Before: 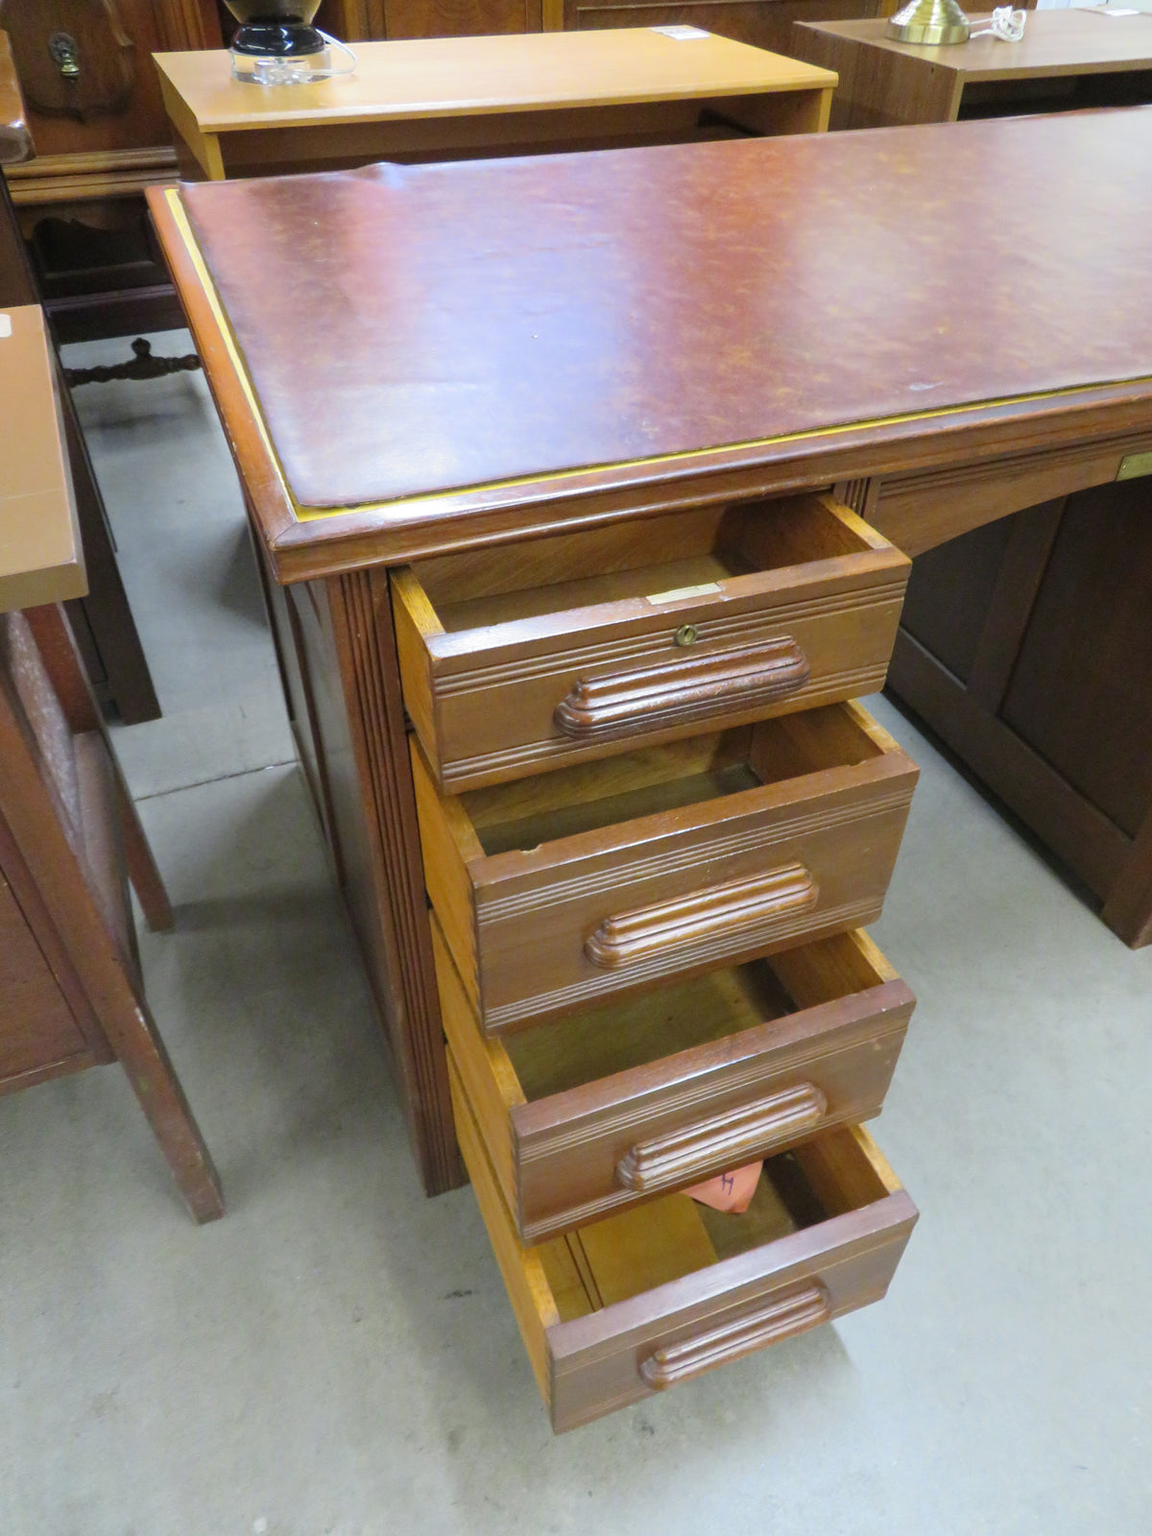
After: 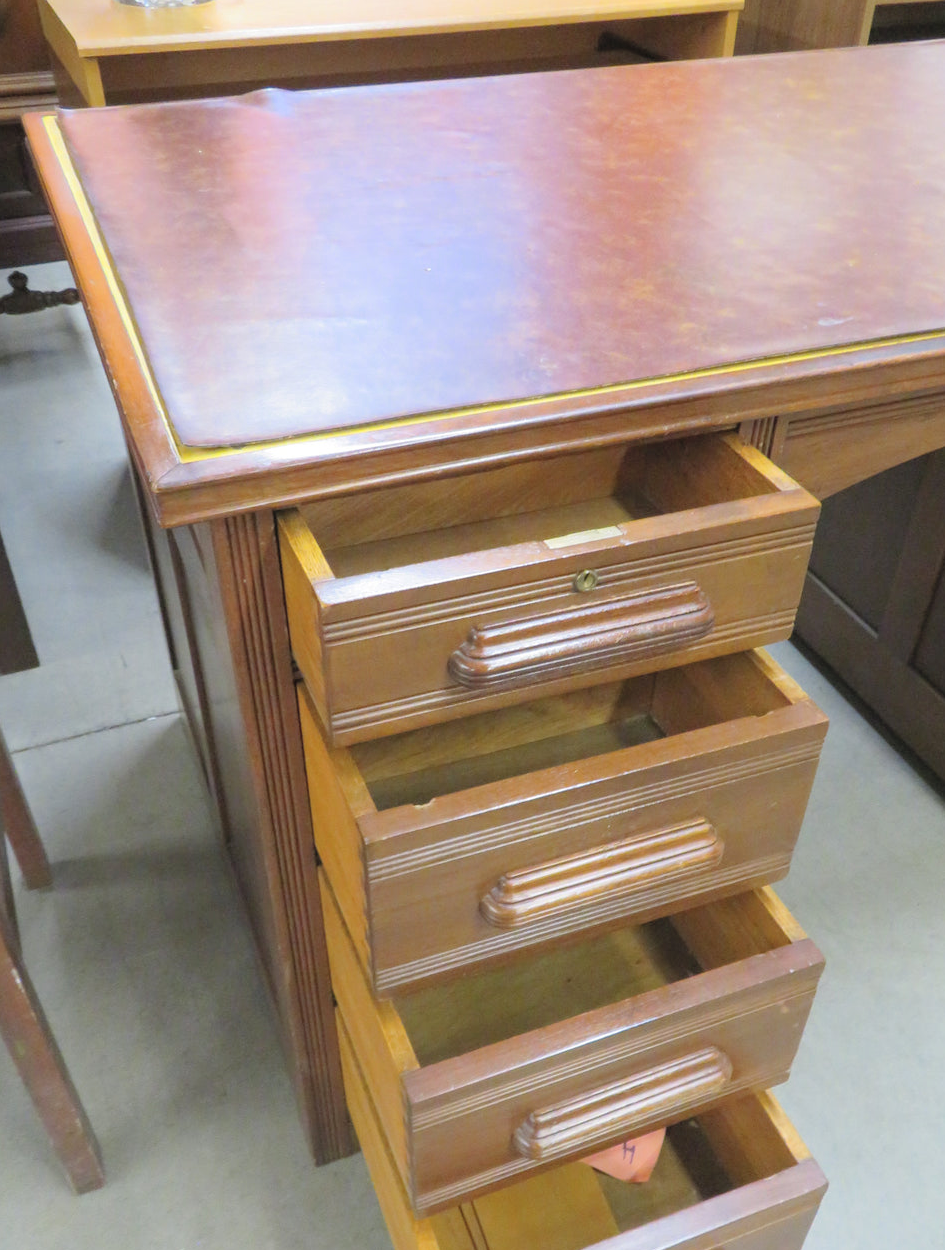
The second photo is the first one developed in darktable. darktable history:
contrast brightness saturation: brightness 0.15
crop and rotate: left 10.77%, top 5.1%, right 10.41%, bottom 16.76%
color zones: curves: ch0 [(0, 0.5) (0.143, 0.5) (0.286, 0.5) (0.429, 0.495) (0.571, 0.437) (0.714, 0.44) (0.857, 0.496) (1, 0.5)]
